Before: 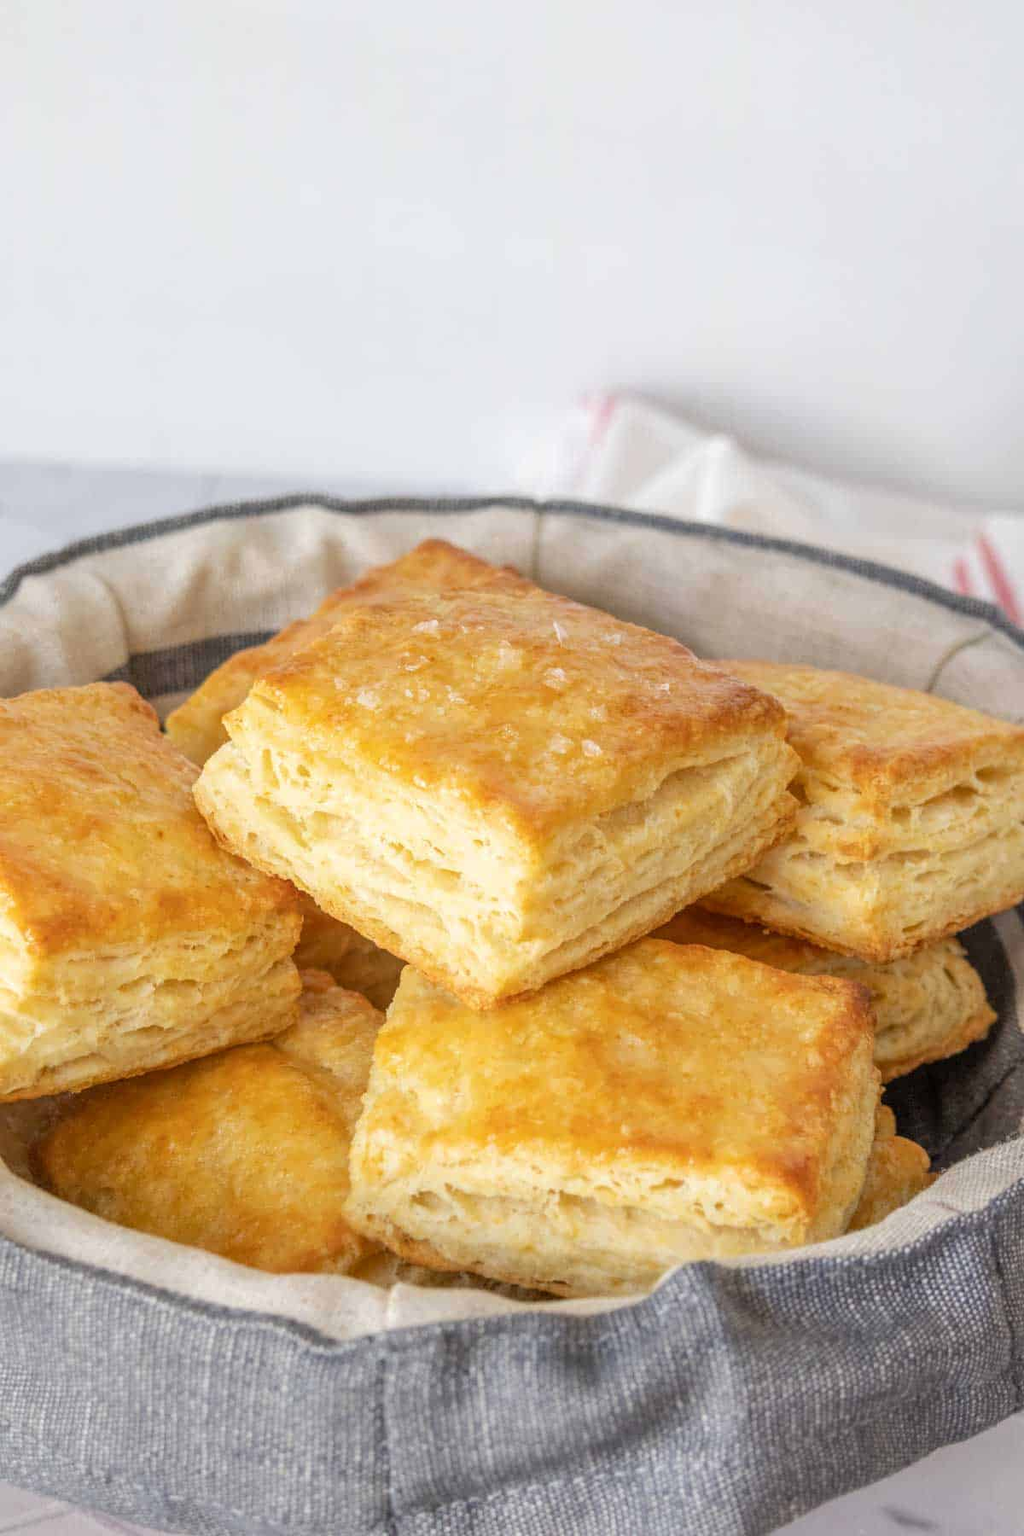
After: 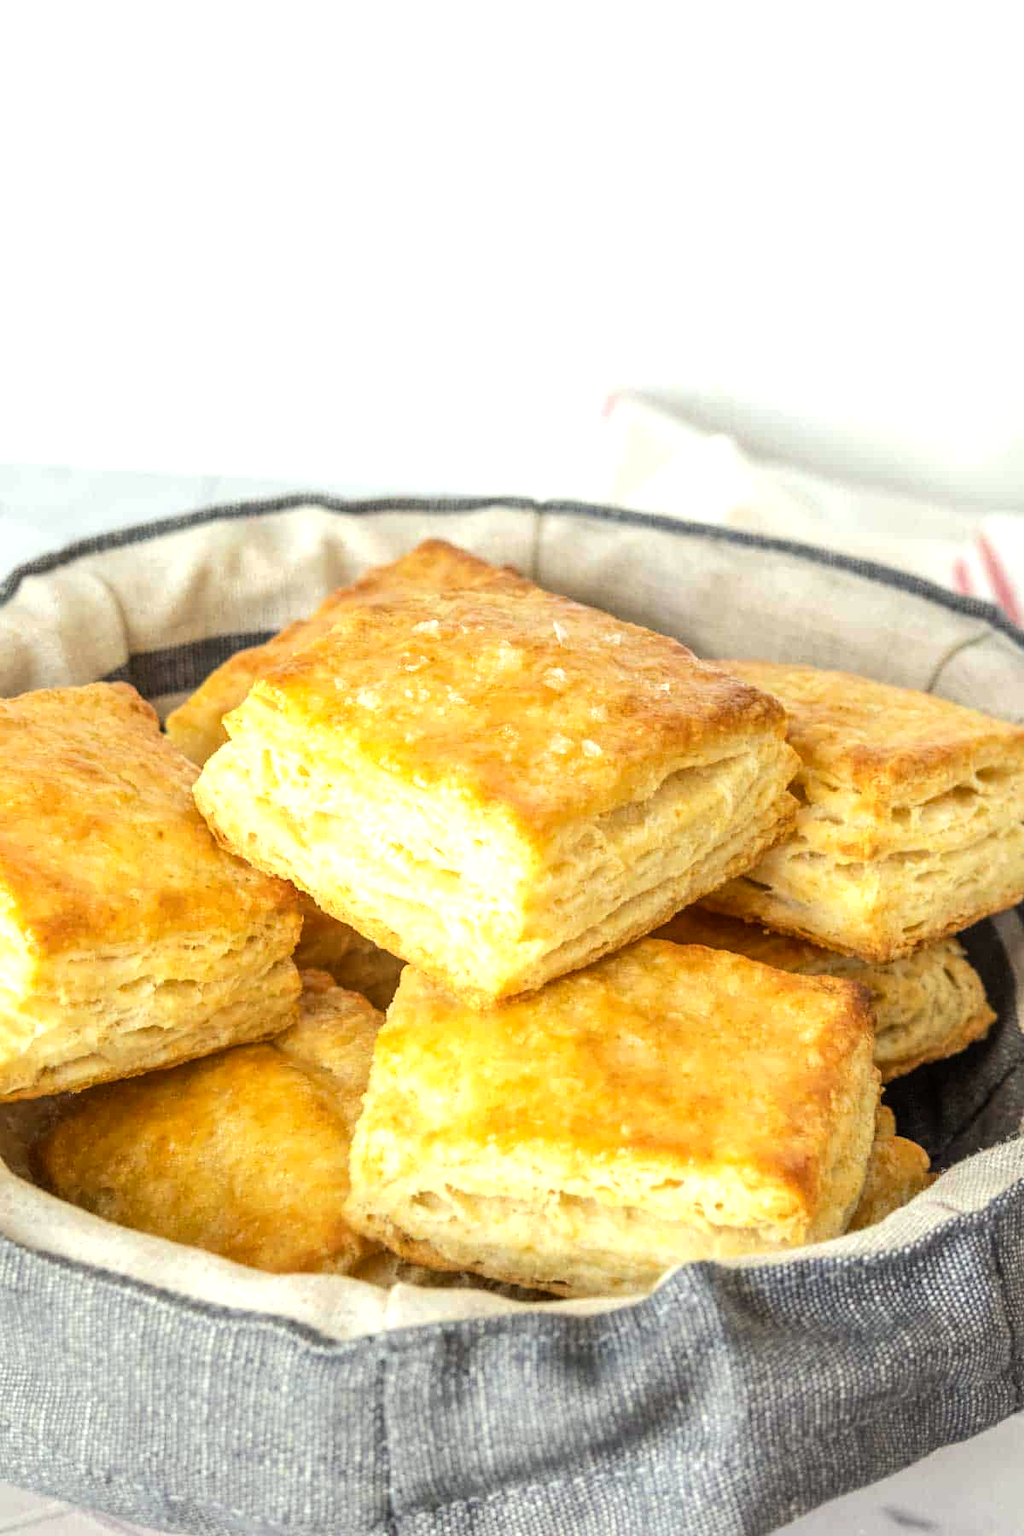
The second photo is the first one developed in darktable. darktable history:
color correction: highlights a* -4.28, highlights b* 6.53
tone equalizer: -8 EV -0.75 EV, -7 EV -0.7 EV, -6 EV -0.6 EV, -5 EV -0.4 EV, -3 EV 0.4 EV, -2 EV 0.6 EV, -1 EV 0.7 EV, +0 EV 0.75 EV, edges refinement/feathering 500, mask exposure compensation -1.57 EV, preserve details no
